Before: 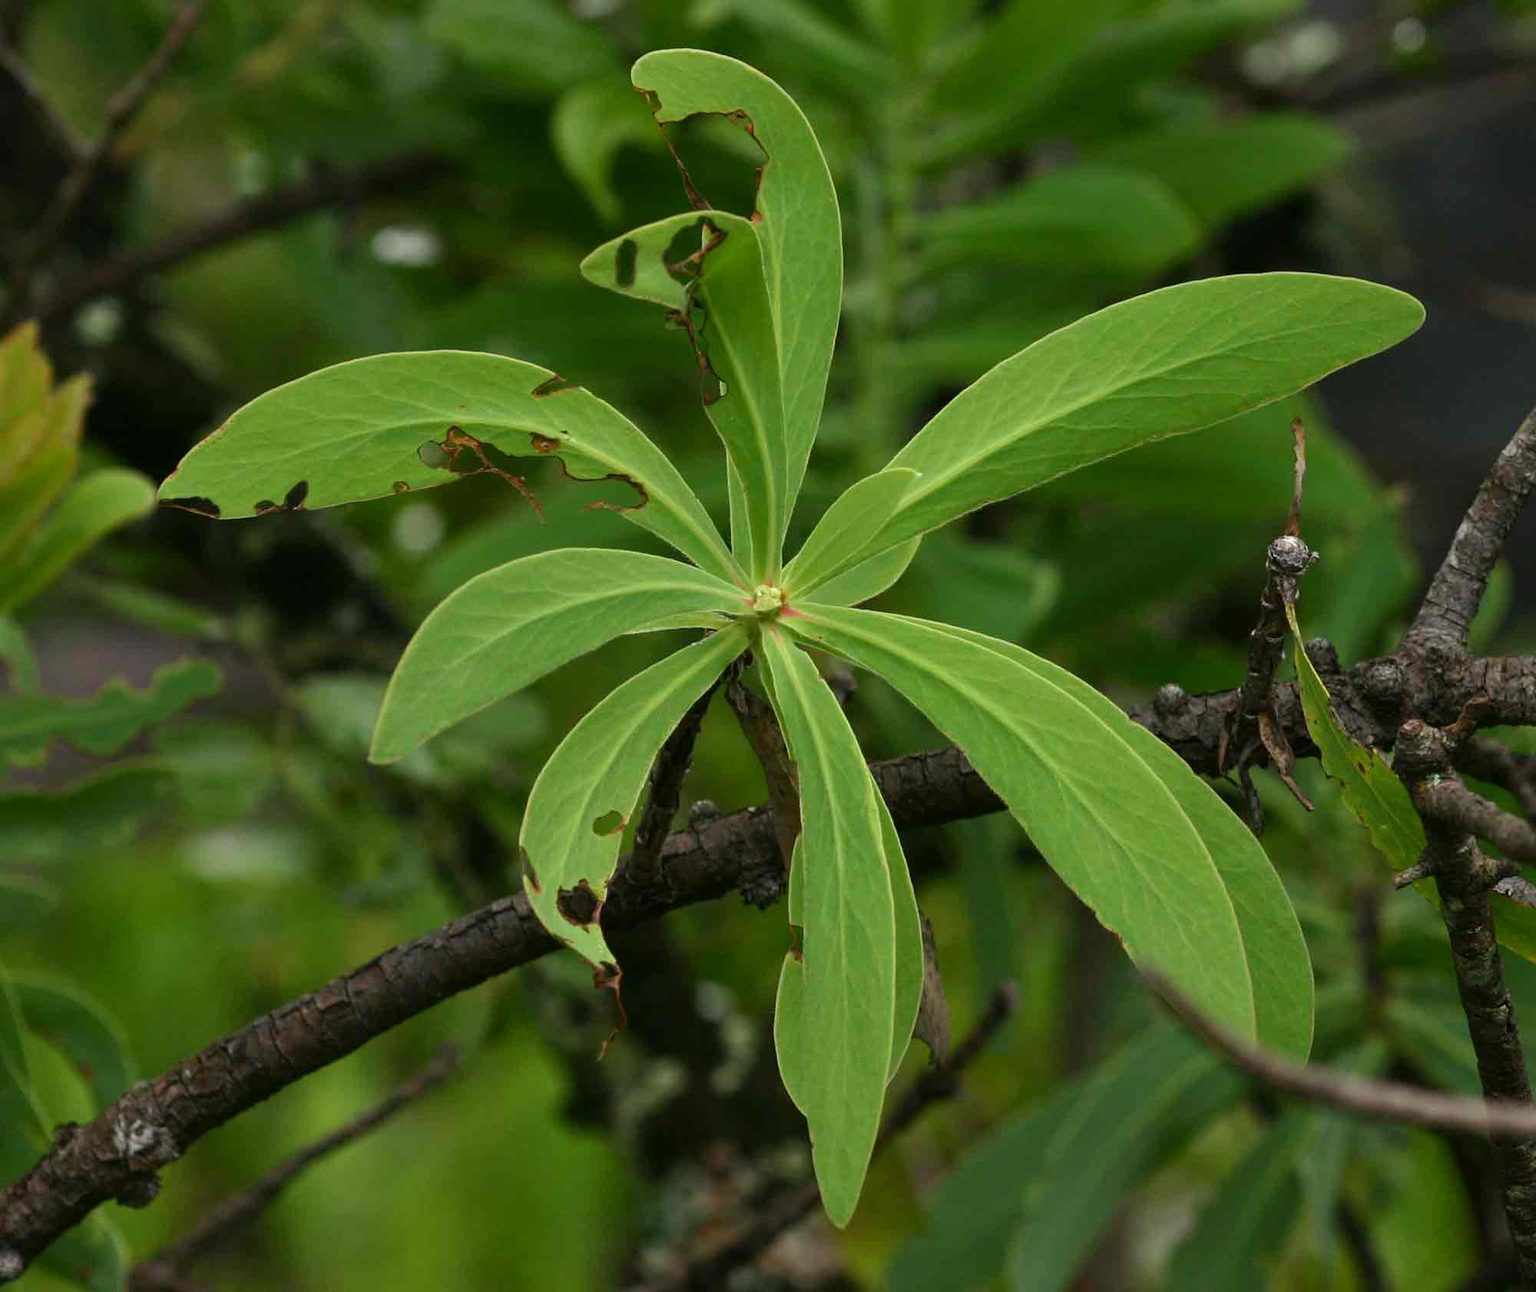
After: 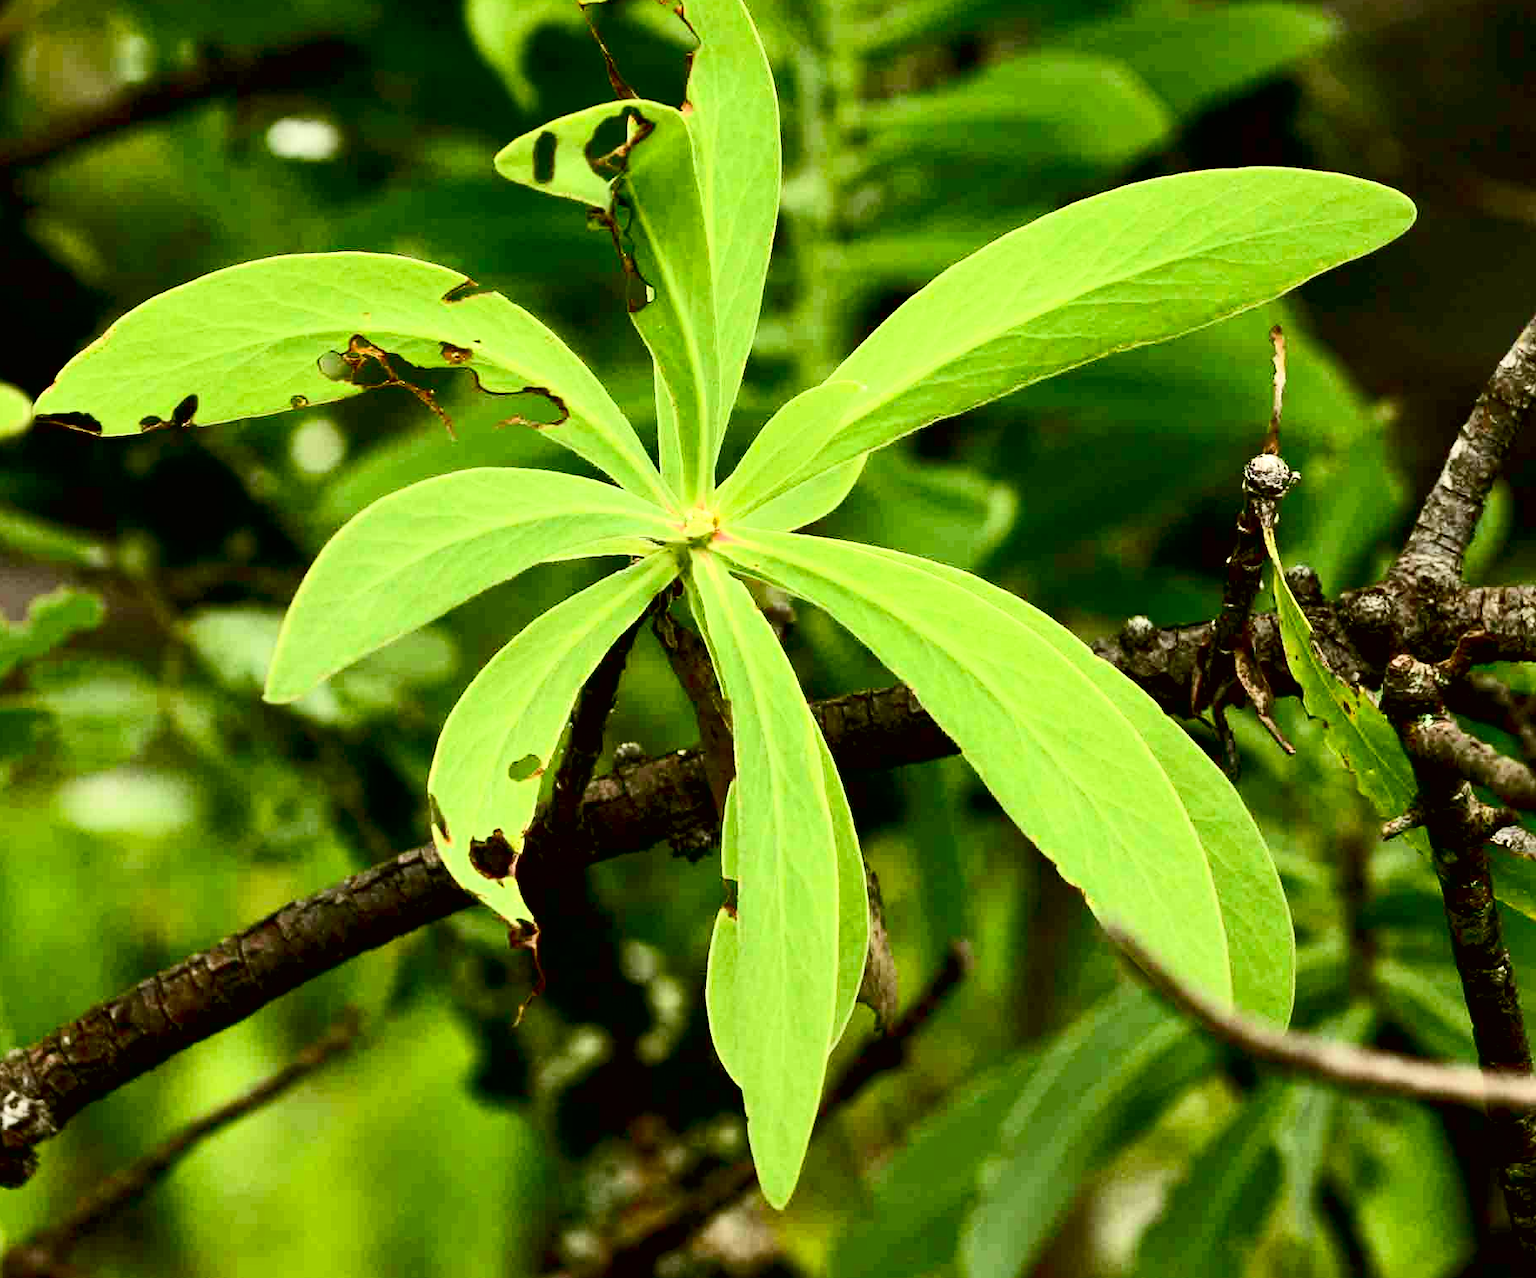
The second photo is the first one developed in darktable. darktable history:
color correction: highlights a* -1.43, highlights b* 10.12, shadows a* 0.395, shadows b* 19.35
contrast brightness saturation: contrast 0.39, brightness 0.1
exposure: black level correction 0.011, exposure 1.088 EV, compensate exposure bias true, compensate highlight preservation false
crop and rotate: left 8.262%, top 9.226%
